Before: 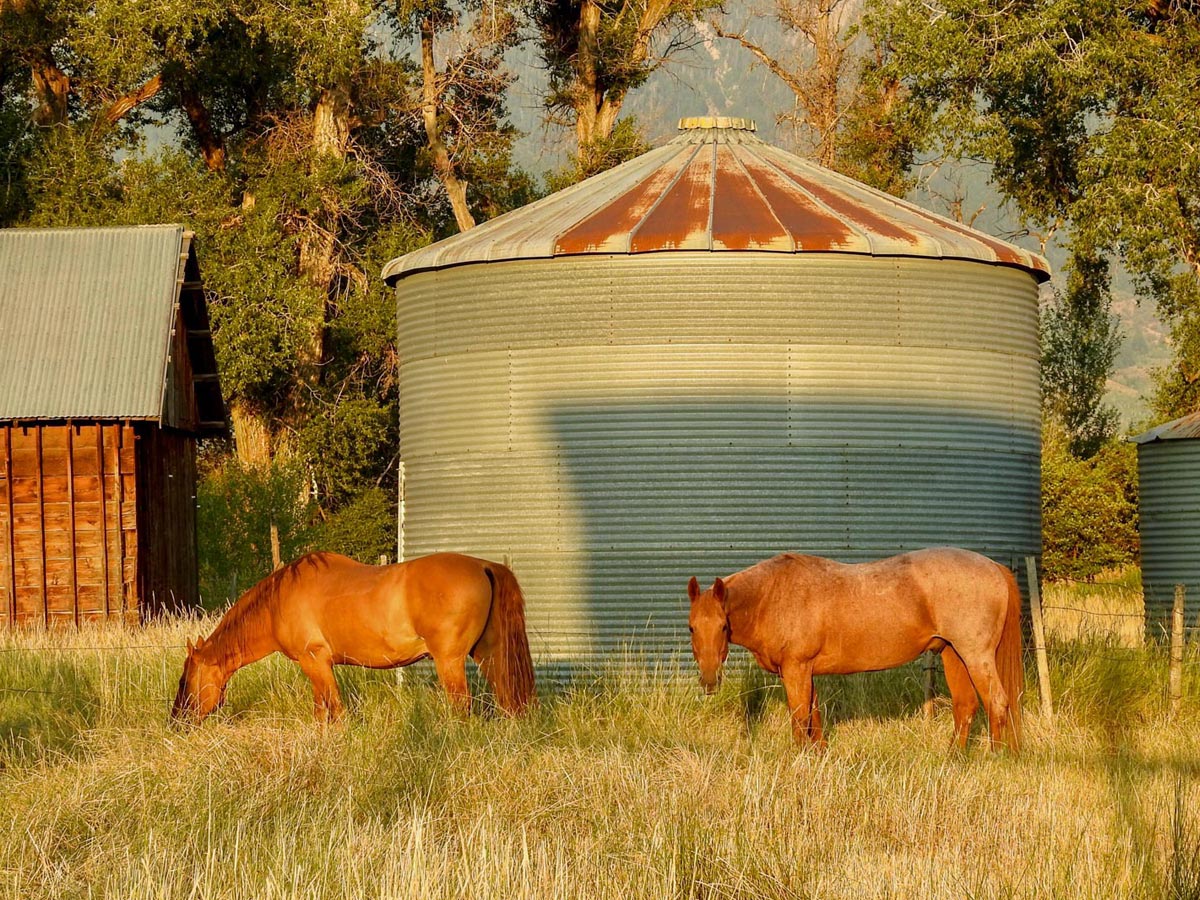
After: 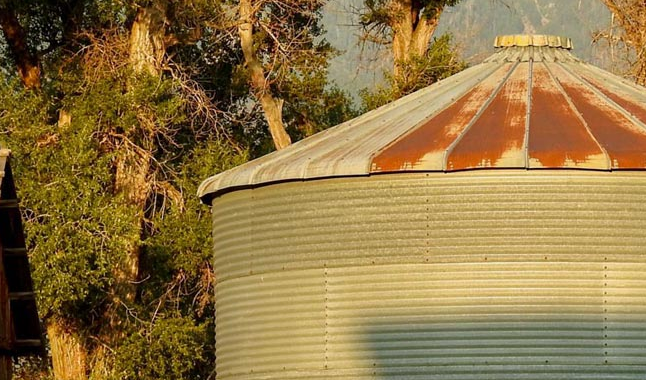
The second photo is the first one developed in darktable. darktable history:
crop: left 15.36%, top 9.127%, right 30.75%, bottom 48.625%
